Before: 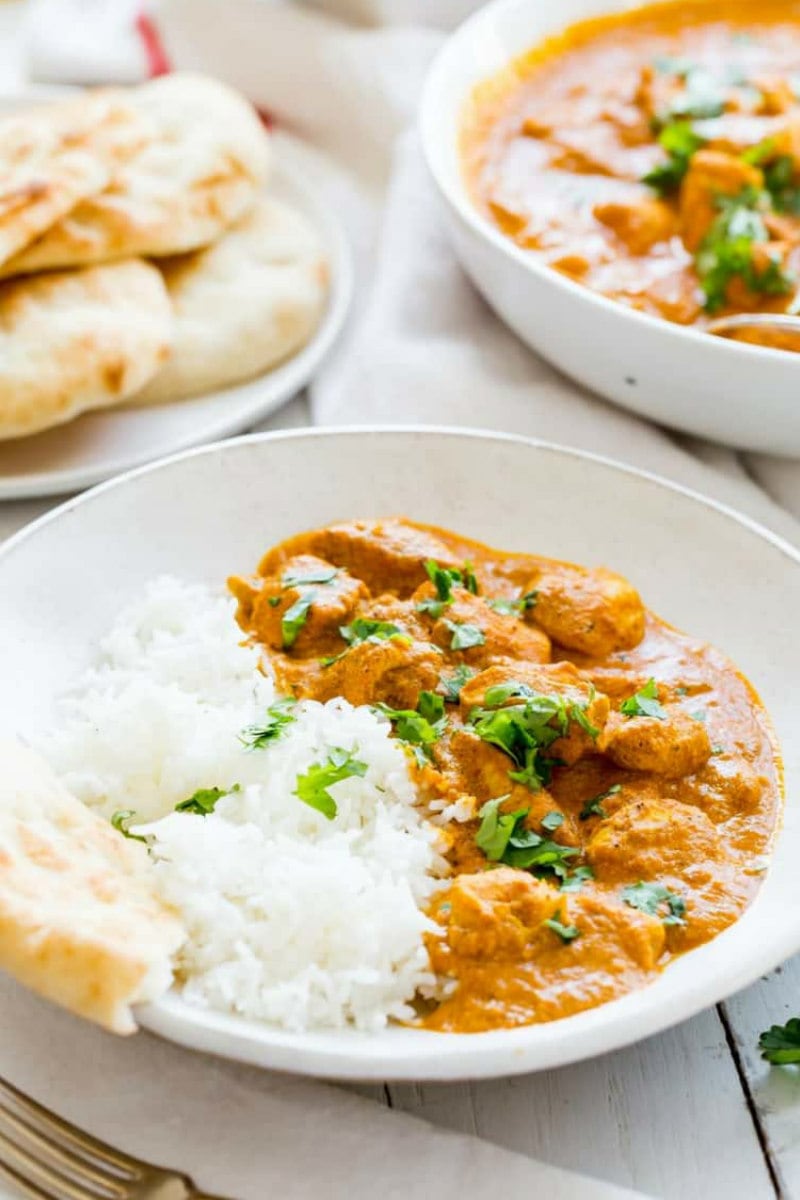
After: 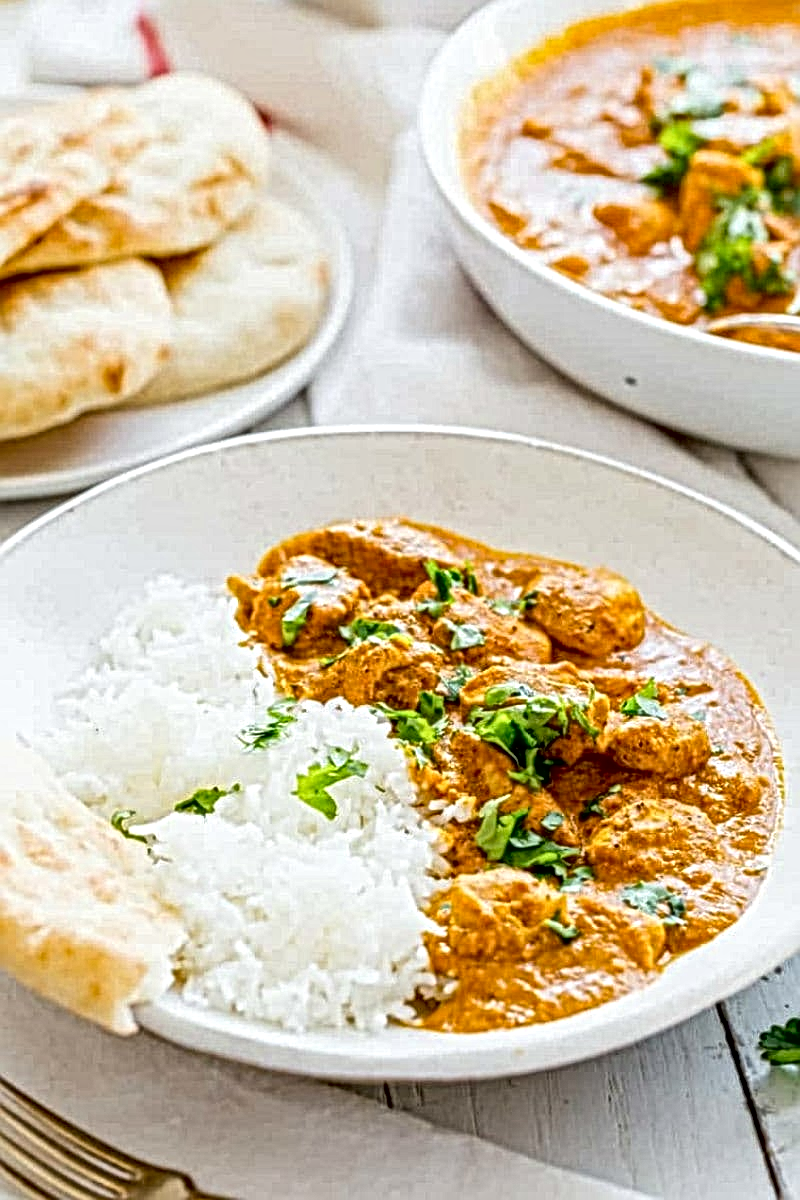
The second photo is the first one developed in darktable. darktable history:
local contrast: mode bilateral grid, contrast 19, coarseness 4, detail 299%, midtone range 0.2
exposure: black level correction 0.009, compensate highlight preservation false
